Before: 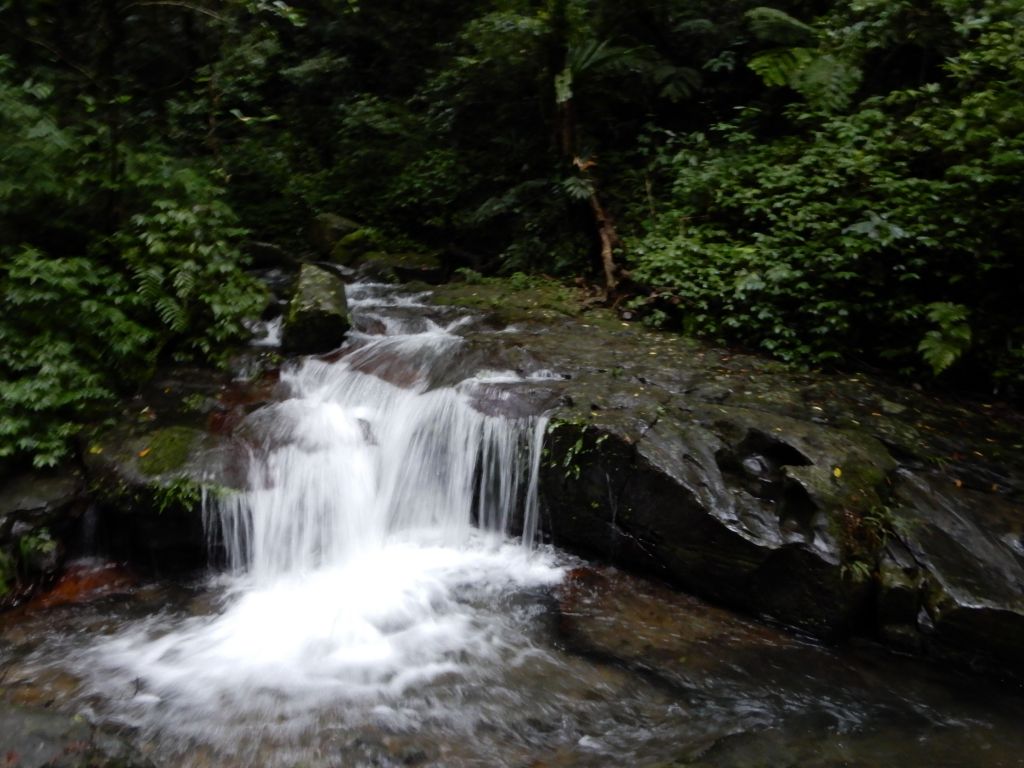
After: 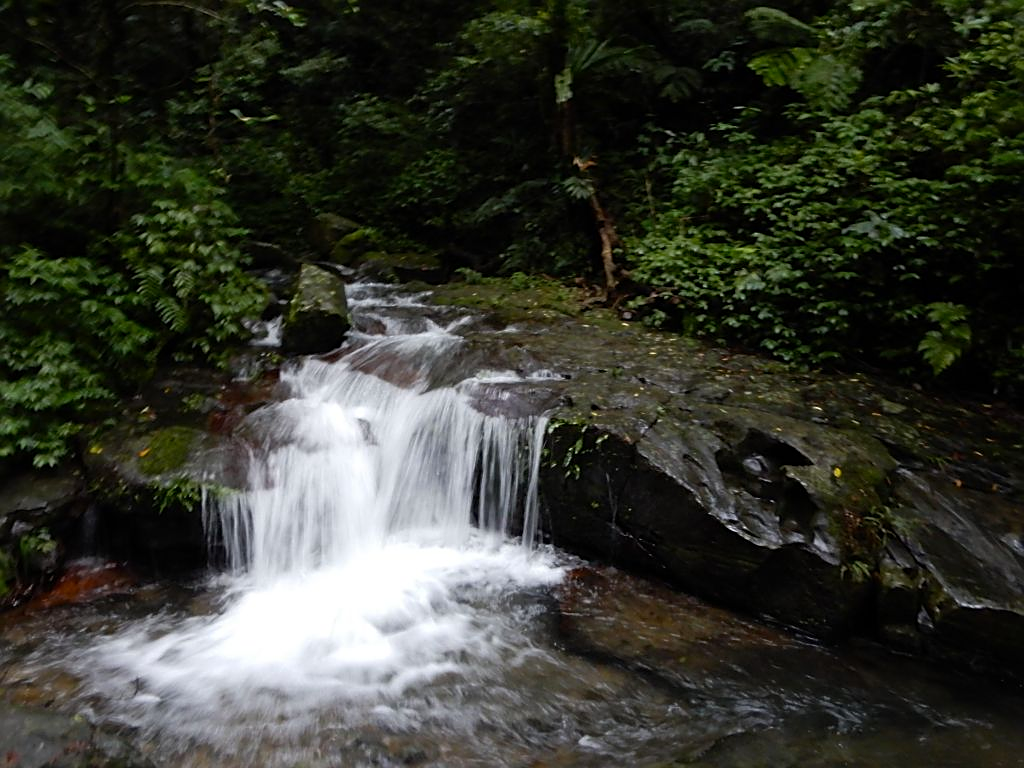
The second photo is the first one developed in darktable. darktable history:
color balance: output saturation 110%
sharpen: on, module defaults
